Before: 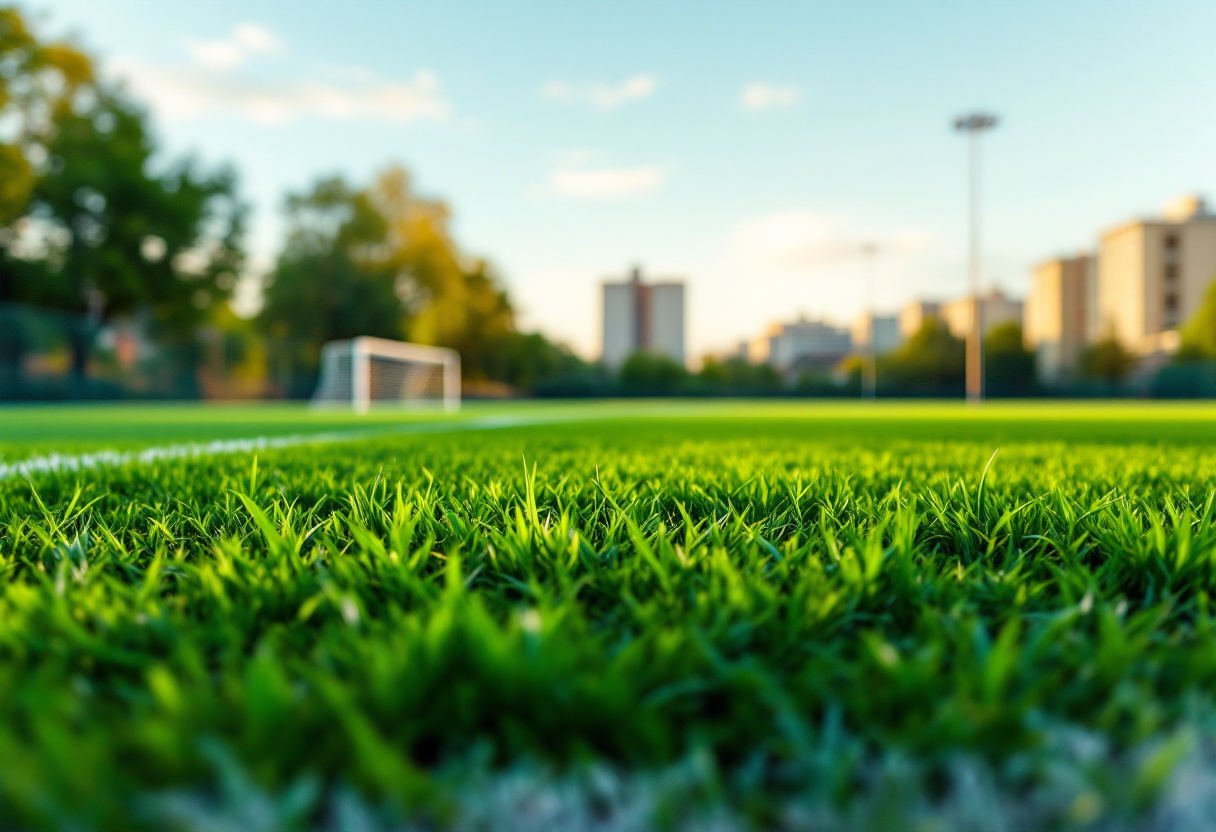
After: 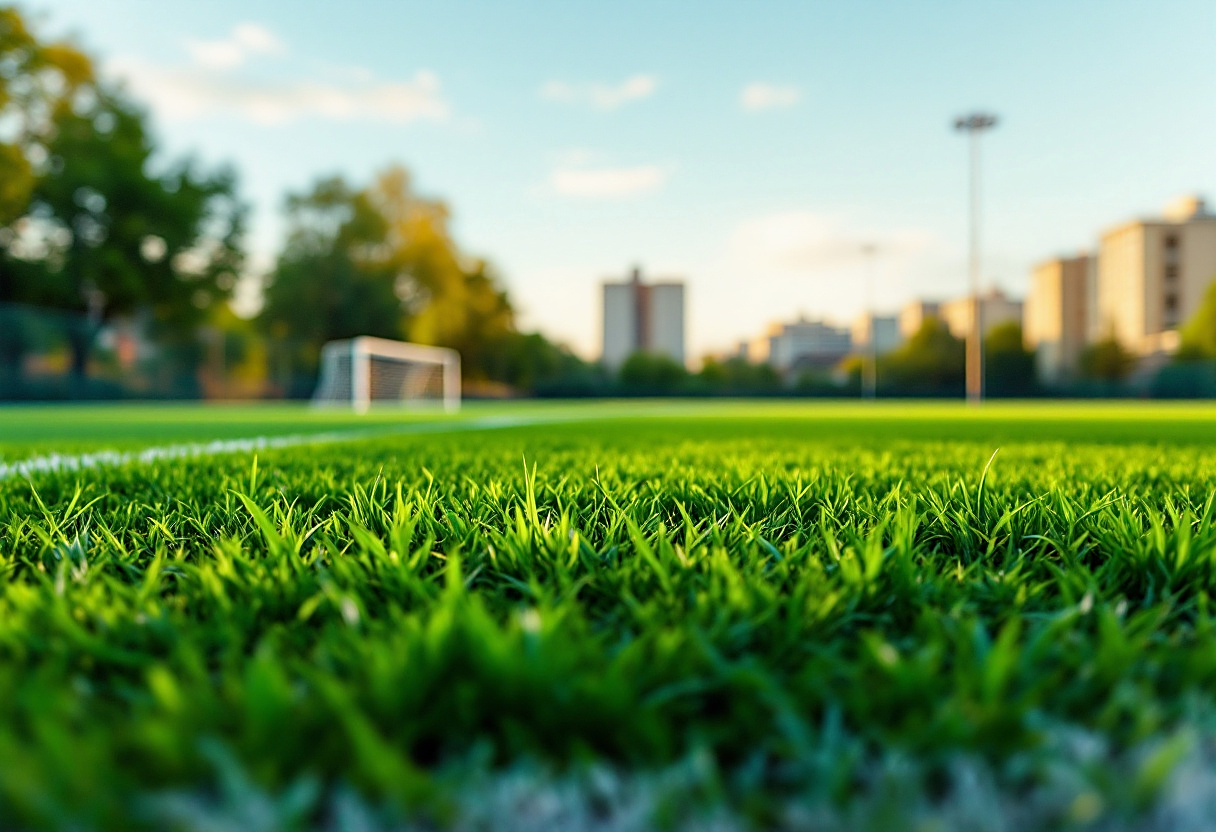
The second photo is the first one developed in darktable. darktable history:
exposure: exposure -0.048 EV, compensate highlight preservation false
sharpen: on, module defaults
